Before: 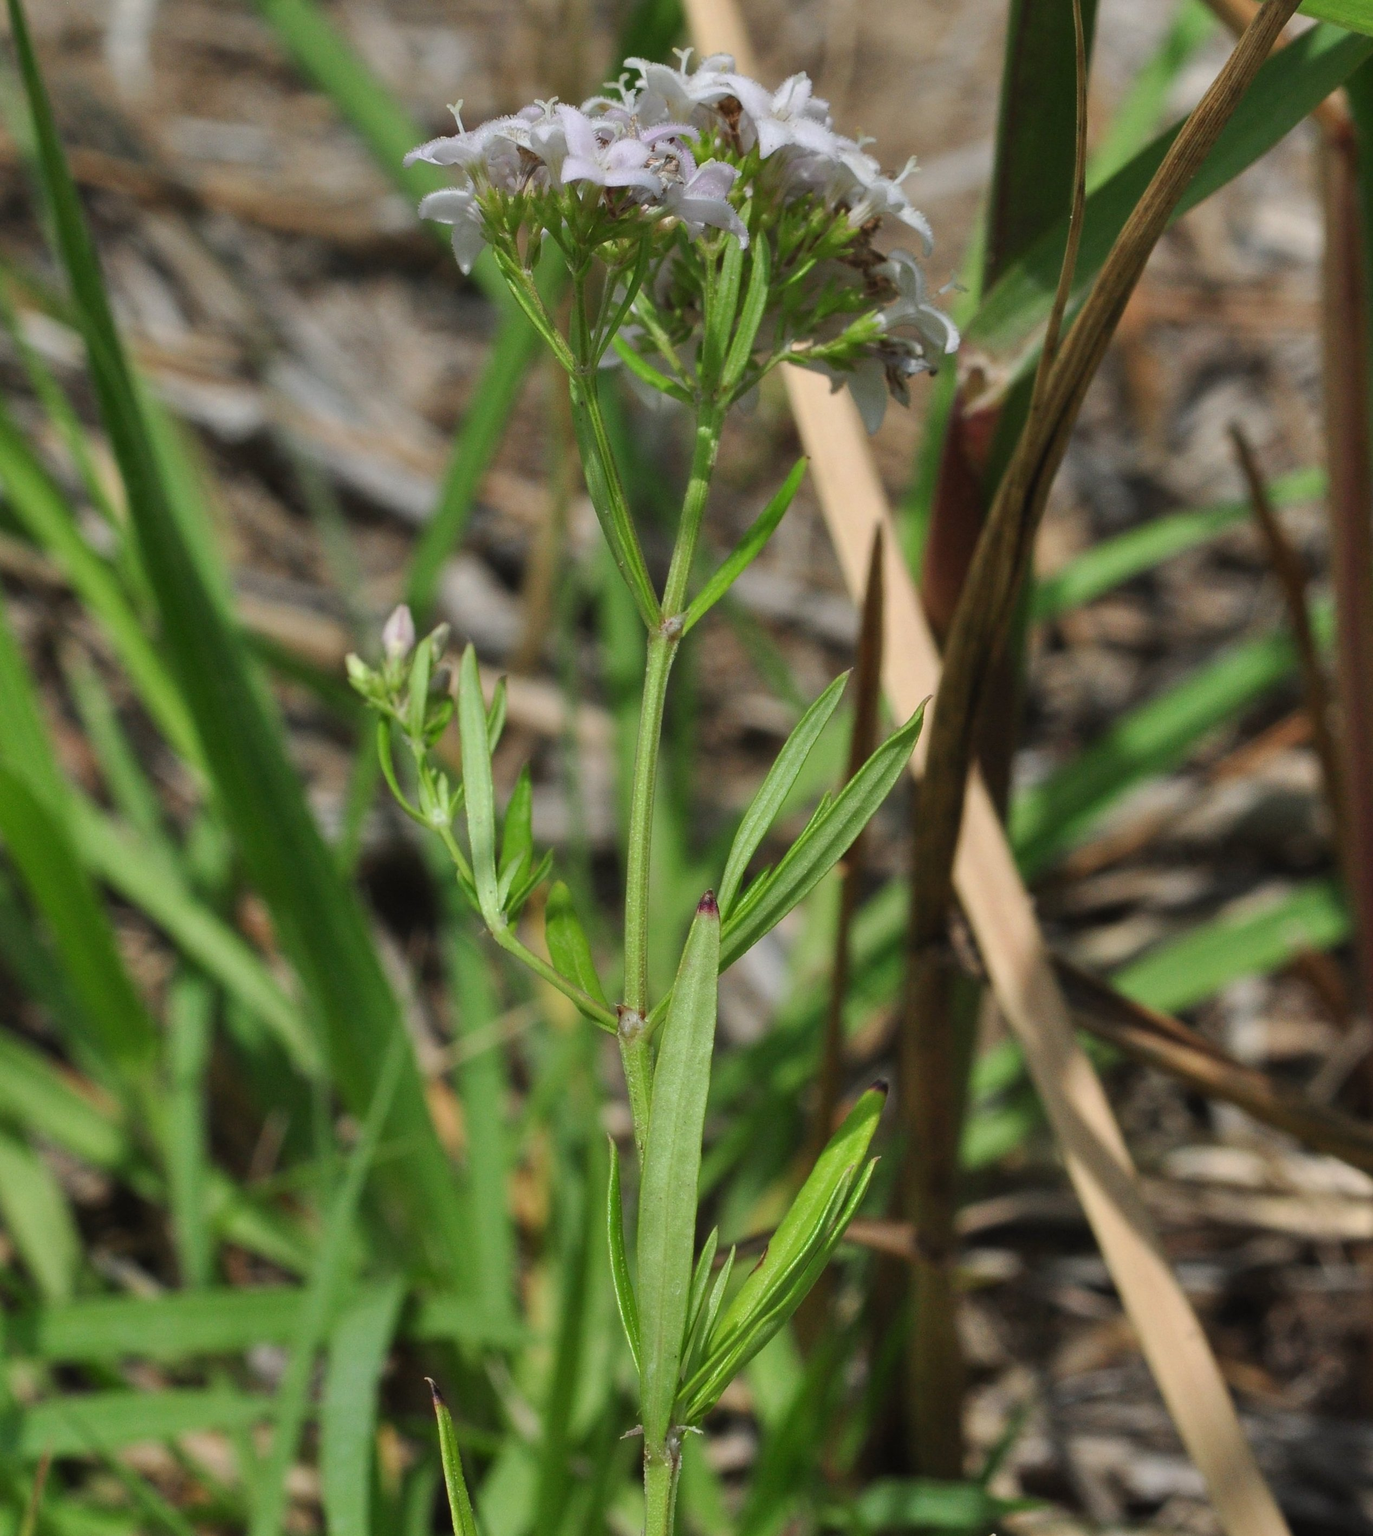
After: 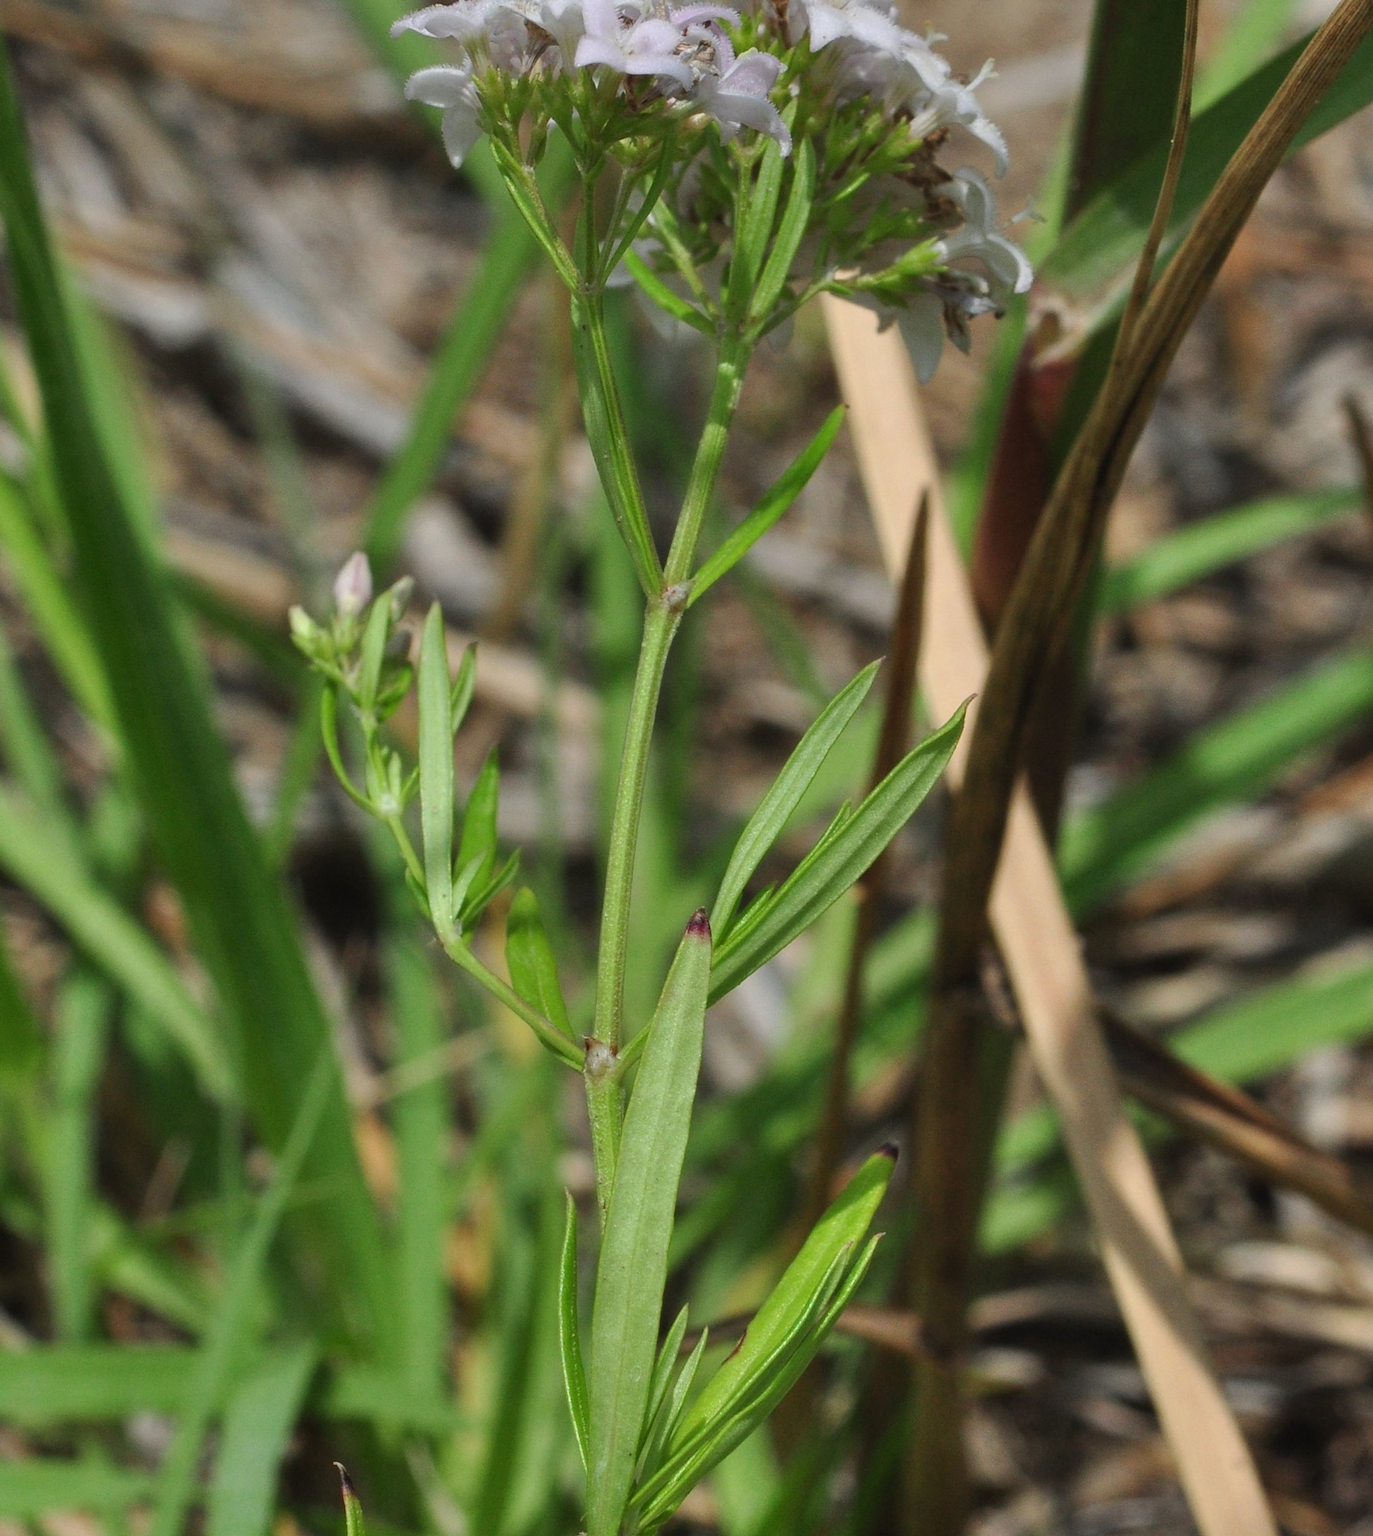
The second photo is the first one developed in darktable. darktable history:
rotate and perspective: crop left 0, crop top 0
crop and rotate: angle -3.27°, left 5.211%, top 5.211%, right 4.607%, bottom 4.607%
